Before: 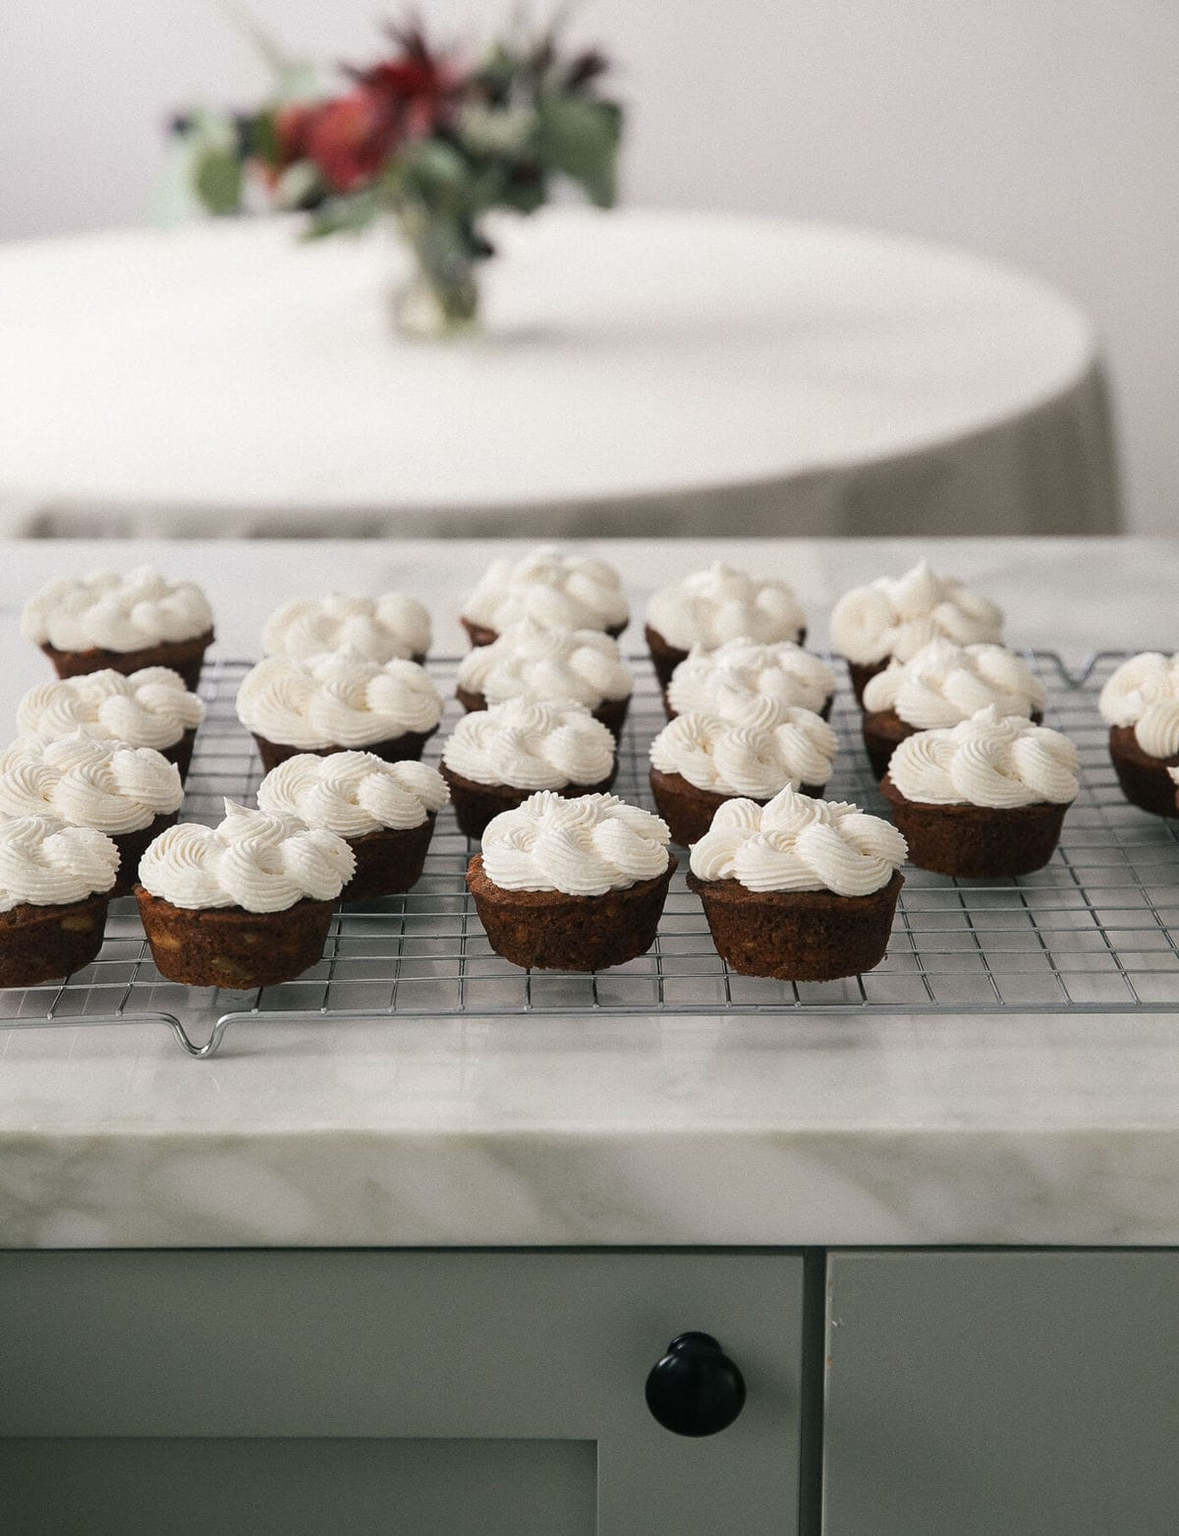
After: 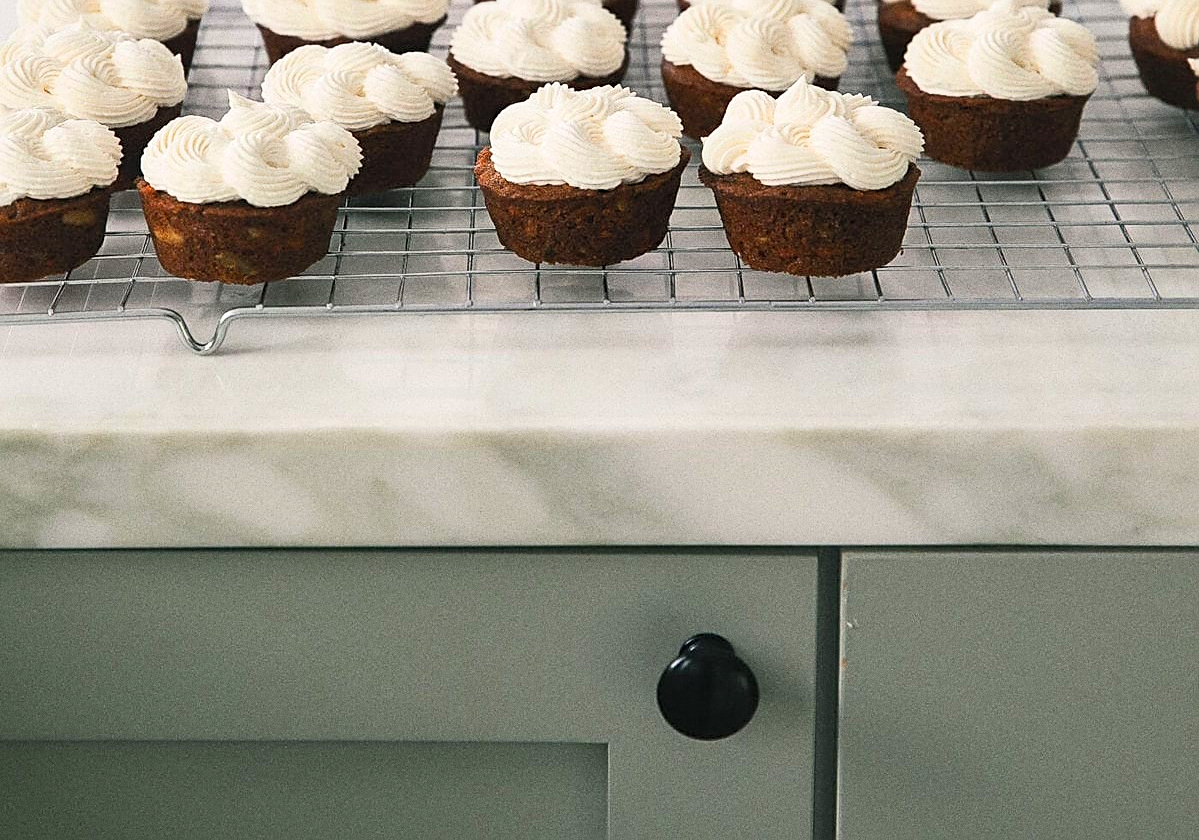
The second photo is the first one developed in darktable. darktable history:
contrast brightness saturation: contrast 0.24, brightness 0.26, saturation 0.39
shadows and highlights: shadows 35, highlights -35, soften with gaussian
crop and rotate: top 46.237%
sharpen: on, module defaults
grain: coarseness 0.09 ISO
